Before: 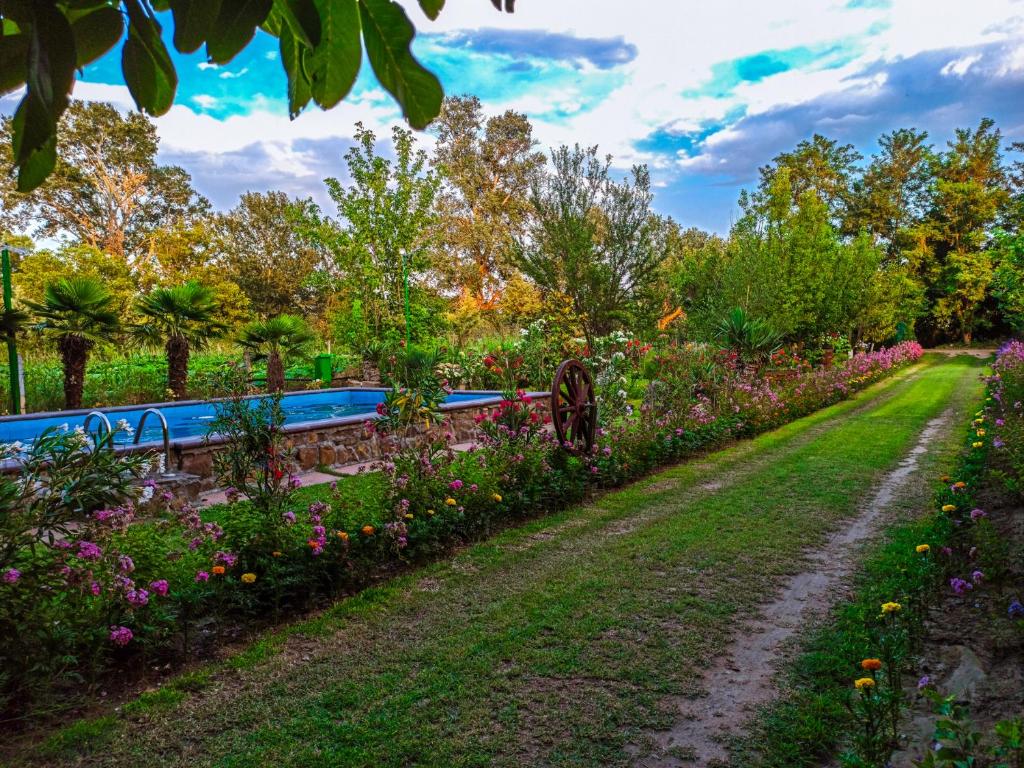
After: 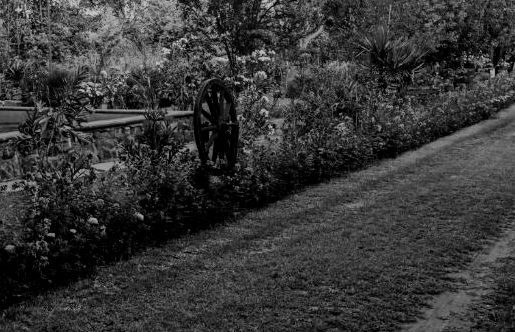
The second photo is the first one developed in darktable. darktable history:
contrast brightness saturation: saturation -1
contrast equalizer: y [[0.518, 0.517, 0.501, 0.5, 0.5, 0.5], [0.5 ×6], [0.5 ×6], [0 ×6], [0 ×6]]
crop: left 35.03%, top 36.625%, right 14.663%, bottom 20.057%
monochrome: on, module defaults
filmic rgb: middle gray luminance 29%, black relative exposure -10.3 EV, white relative exposure 5.5 EV, threshold 6 EV, target black luminance 0%, hardness 3.95, latitude 2.04%, contrast 1.132, highlights saturation mix 5%, shadows ↔ highlights balance 15.11%, preserve chrominance no, color science v3 (2019), use custom middle-gray values true, iterations of high-quality reconstruction 0, enable highlight reconstruction true
exposure: exposure 0.2 EV, compensate highlight preservation false
